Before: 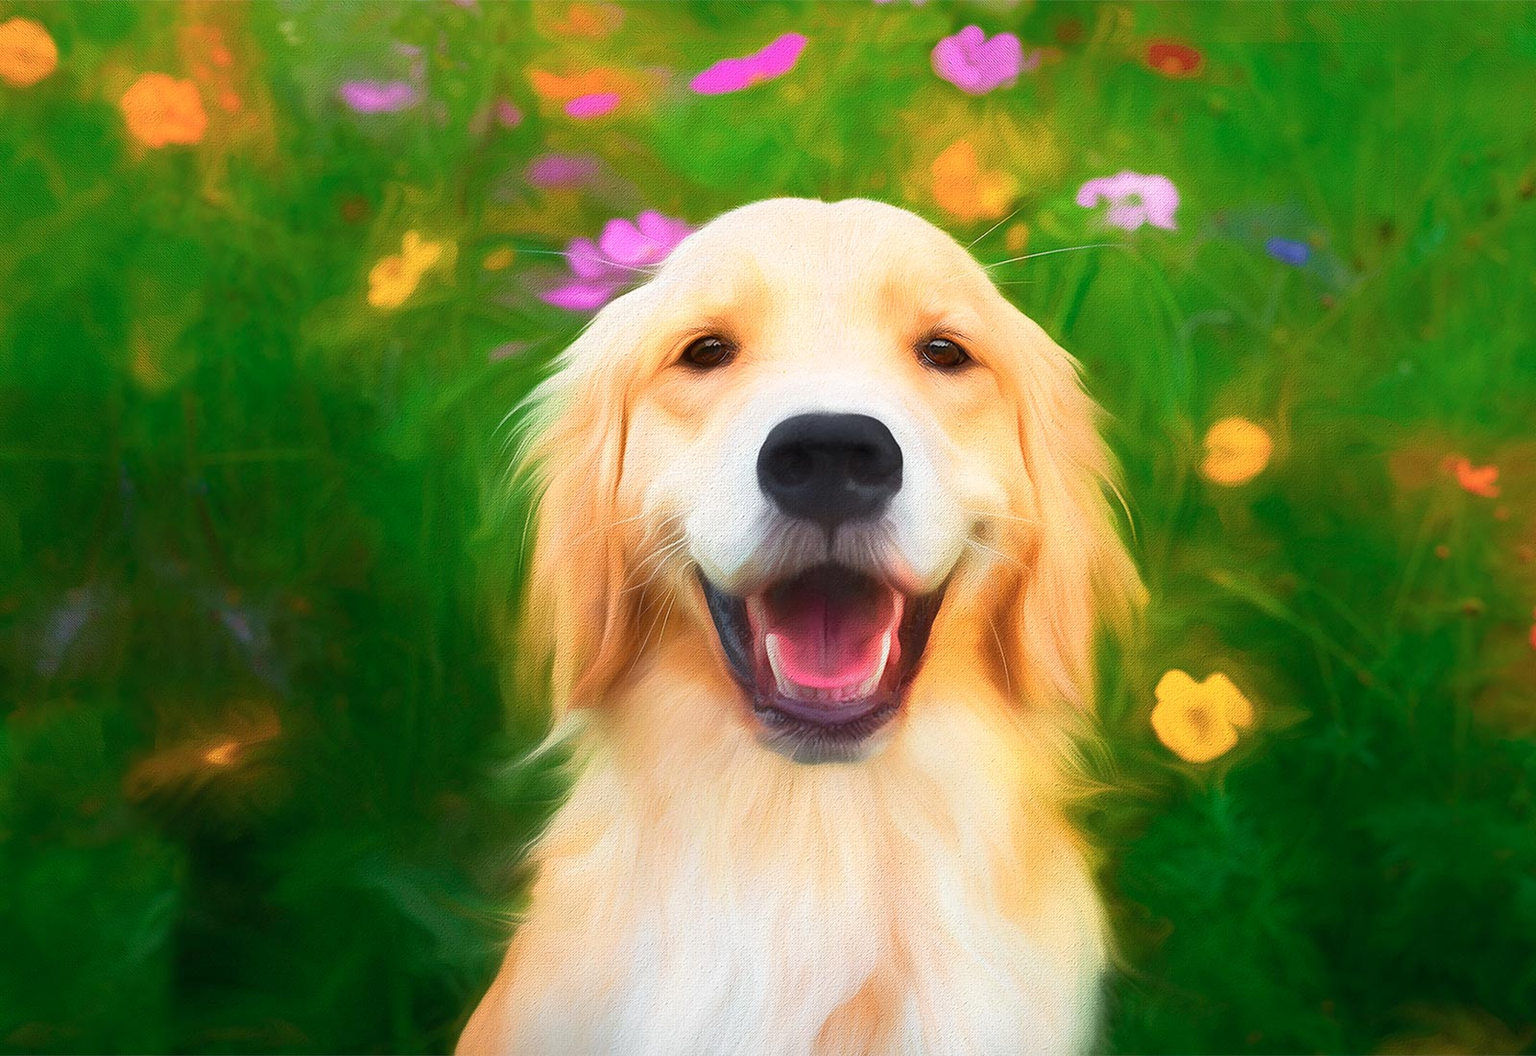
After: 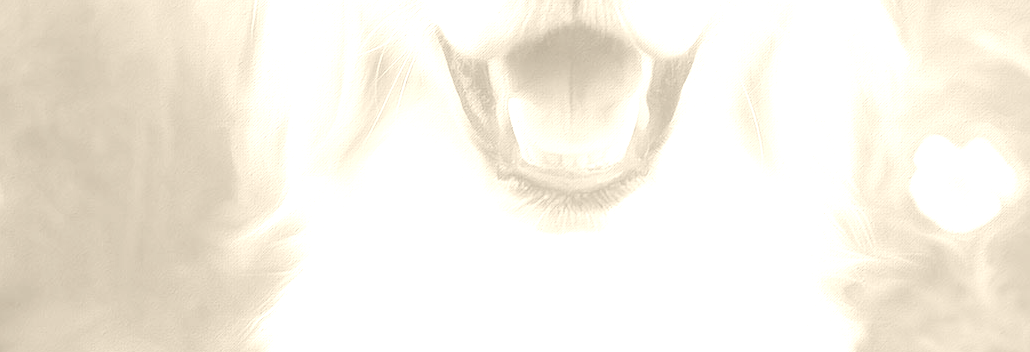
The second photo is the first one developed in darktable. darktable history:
filmic rgb: middle gray luminance 9.23%, black relative exposure -10.55 EV, white relative exposure 3.45 EV, threshold 6 EV, target black luminance 0%, hardness 5.98, latitude 59.69%, contrast 1.087, highlights saturation mix 5%, shadows ↔ highlights balance 29.23%, add noise in highlights 0, color science v3 (2019), use custom middle-gray values true, iterations of high-quality reconstruction 0, contrast in highlights soft, enable highlight reconstruction true
crop: left 18.091%, top 51.13%, right 17.525%, bottom 16.85%
colorize: hue 36°, saturation 71%, lightness 80.79%
